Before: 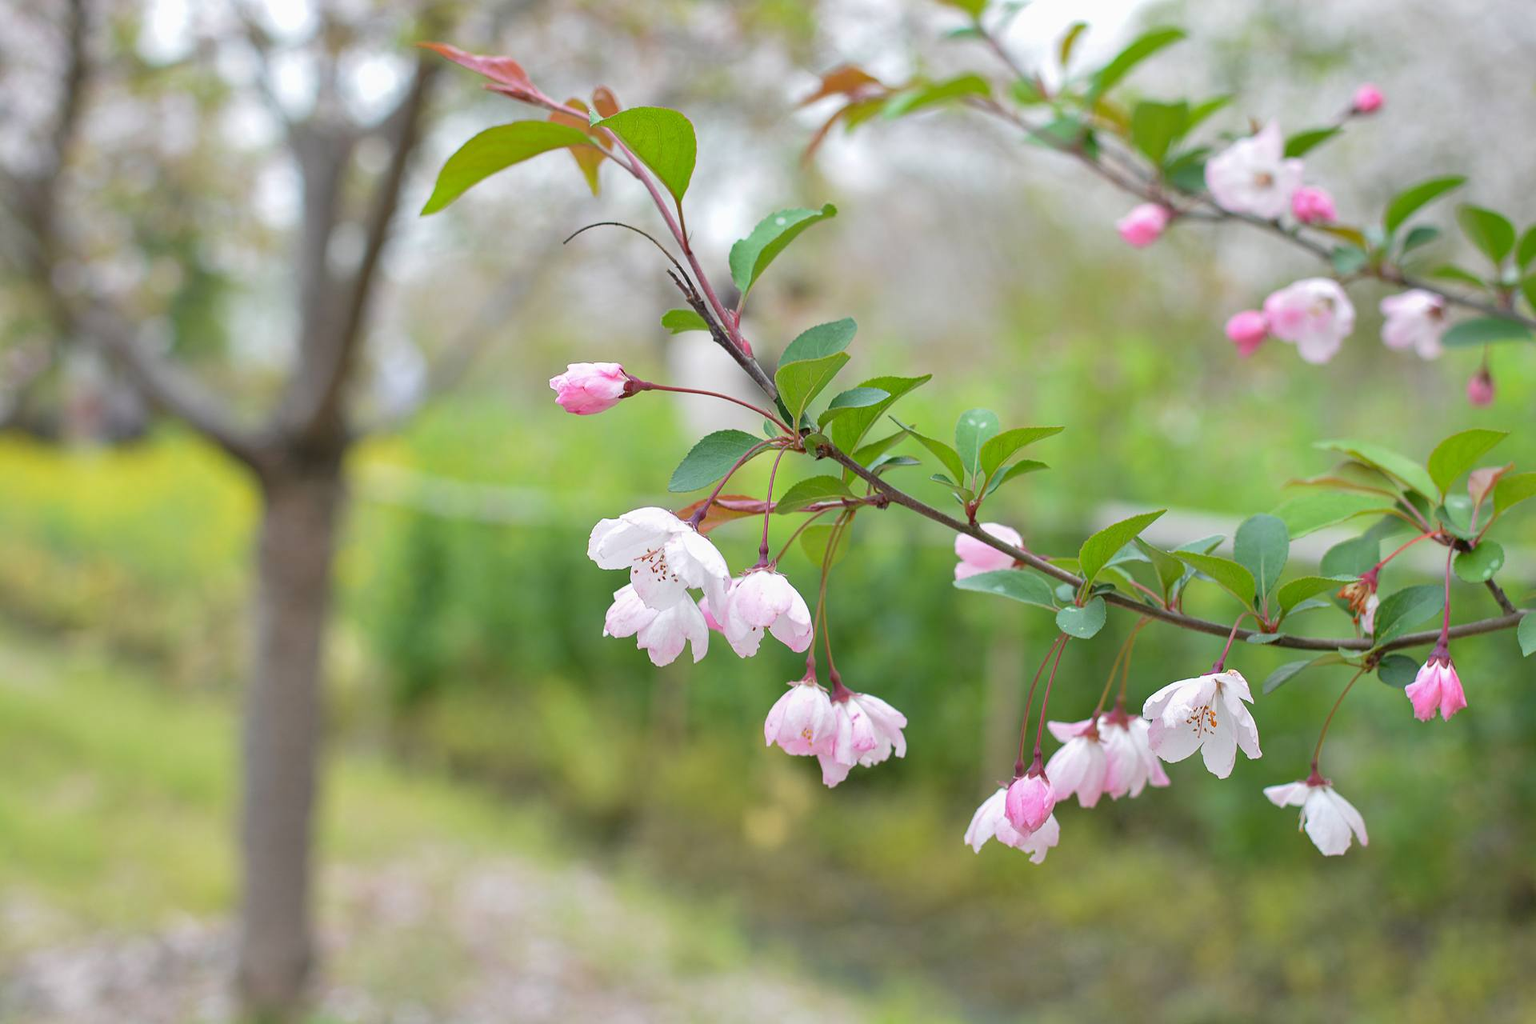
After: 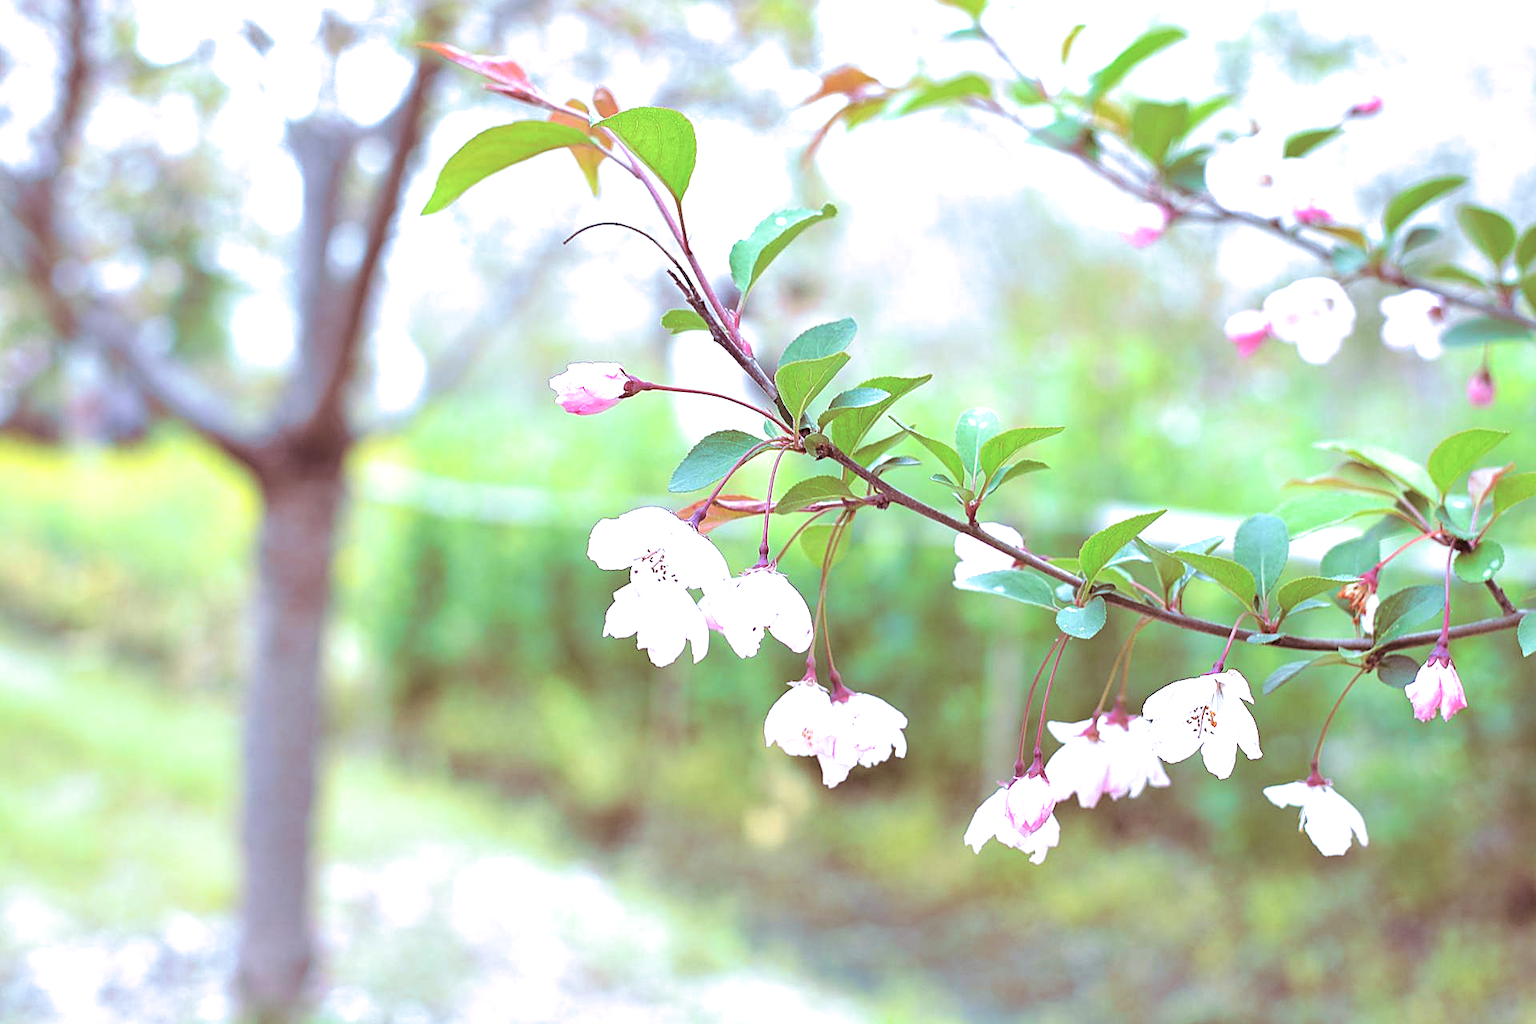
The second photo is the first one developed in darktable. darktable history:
sharpen: on, module defaults
exposure: black level correction 0, exposure 1 EV, compensate exposure bias true, compensate highlight preservation false
split-toning: highlights › hue 180°
color calibration: illuminant as shot in camera, x 0.379, y 0.396, temperature 4138.76 K
